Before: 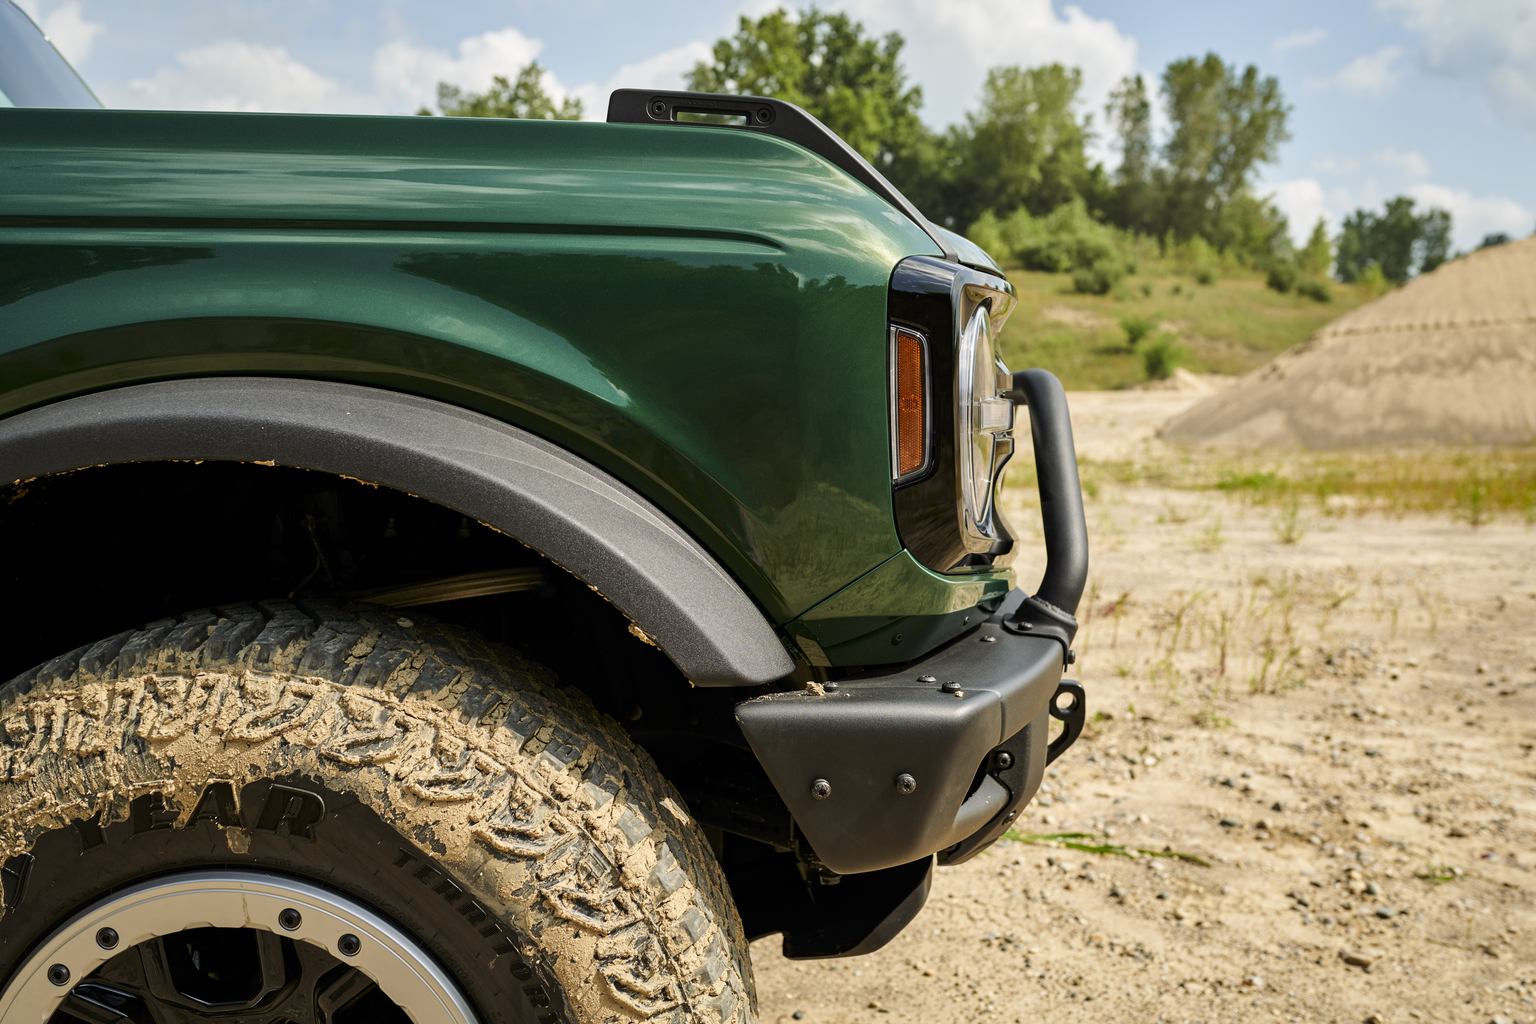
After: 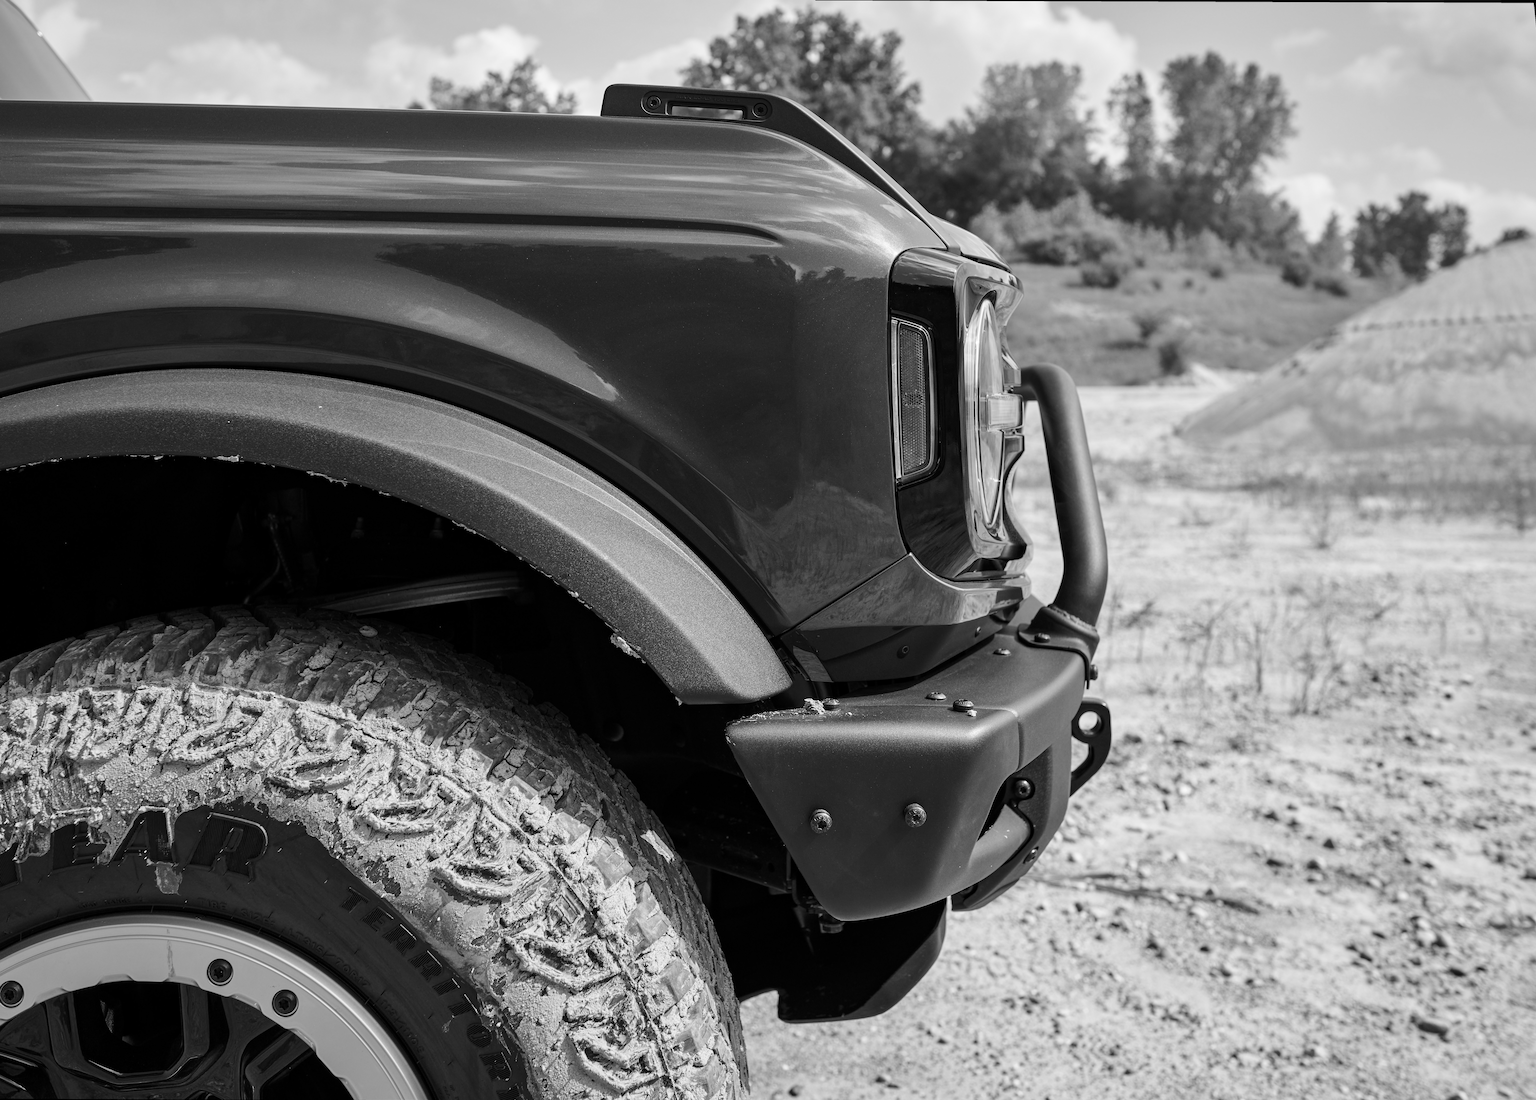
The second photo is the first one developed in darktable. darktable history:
rotate and perspective: rotation 0.215°, lens shift (vertical) -0.139, crop left 0.069, crop right 0.939, crop top 0.002, crop bottom 0.996
monochrome: on, module defaults
